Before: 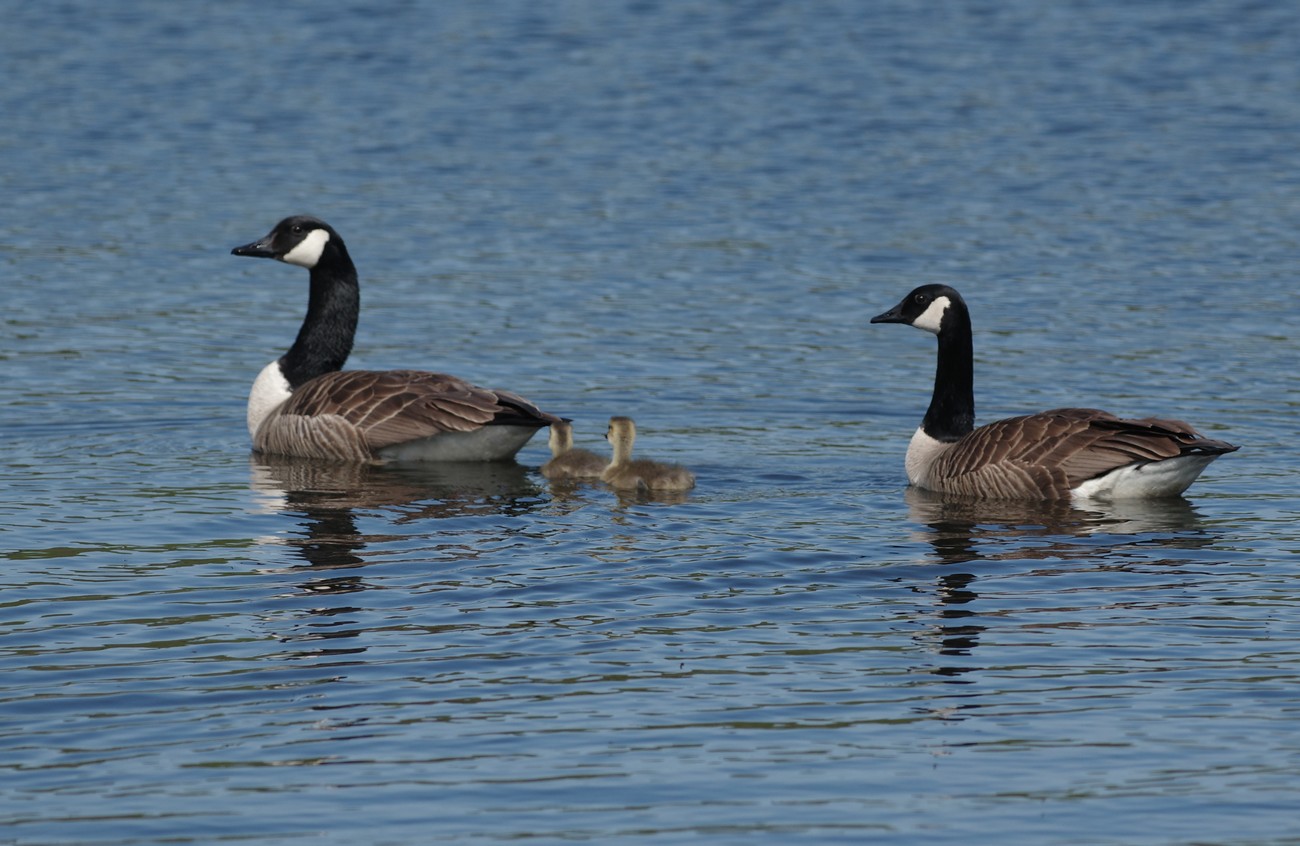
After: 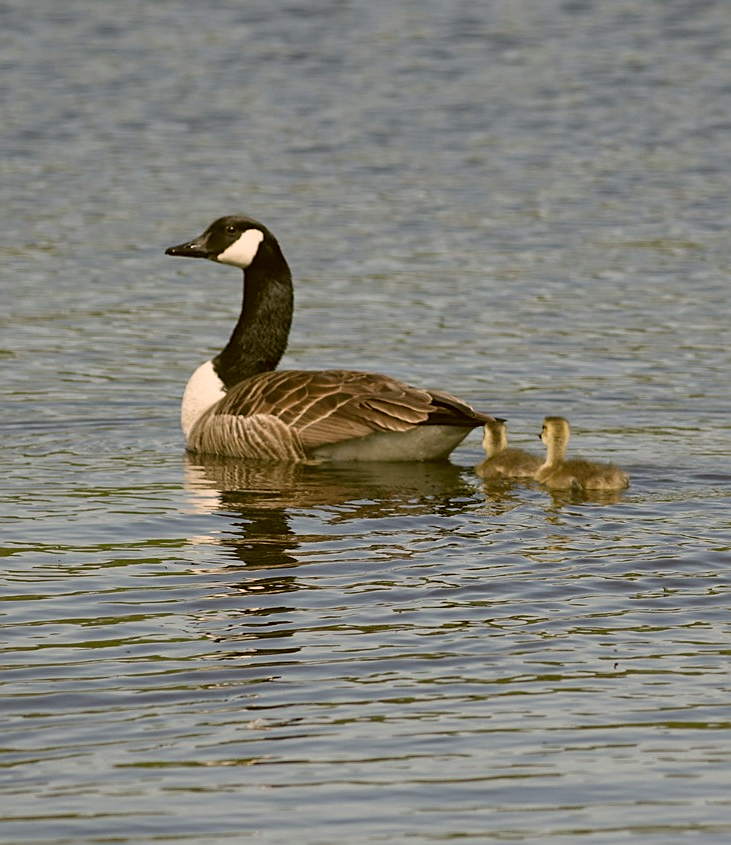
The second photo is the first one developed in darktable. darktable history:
sharpen: on, module defaults
crop: left 5.114%, right 38.589%
color correction: highlights a* 8.98, highlights b* 15.09, shadows a* -0.49, shadows b* 26.52
base curve: curves: ch0 [(0, 0) (0.088, 0.125) (0.176, 0.251) (0.354, 0.501) (0.613, 0.749) (1, 0.877)], preserve colors none
